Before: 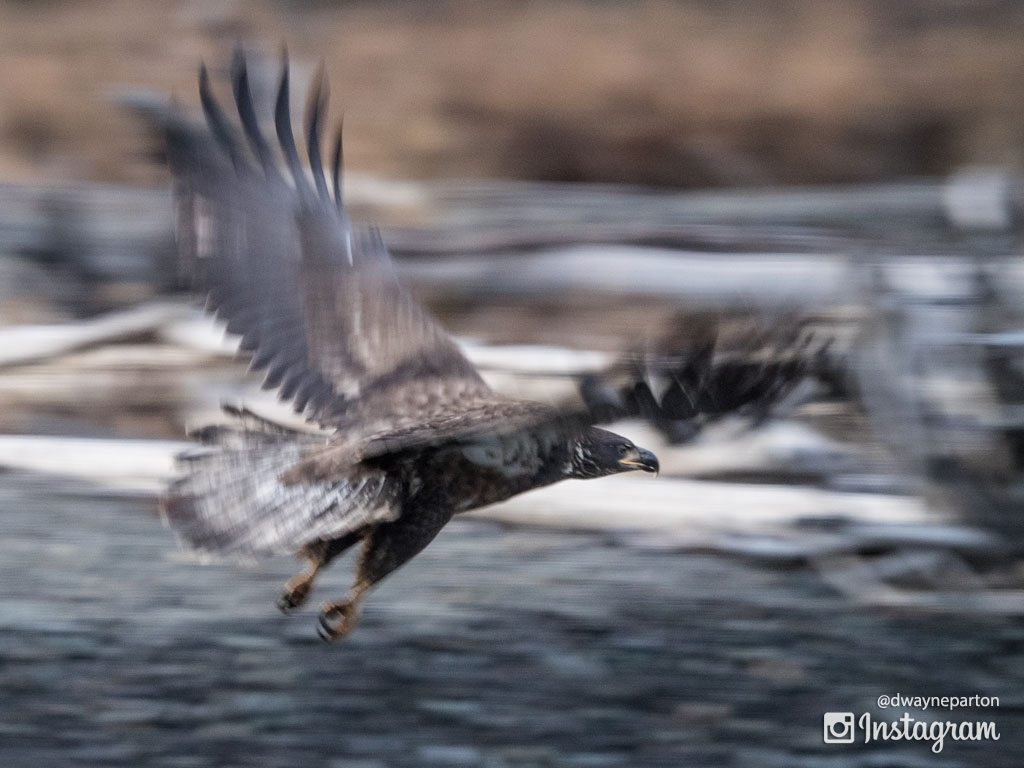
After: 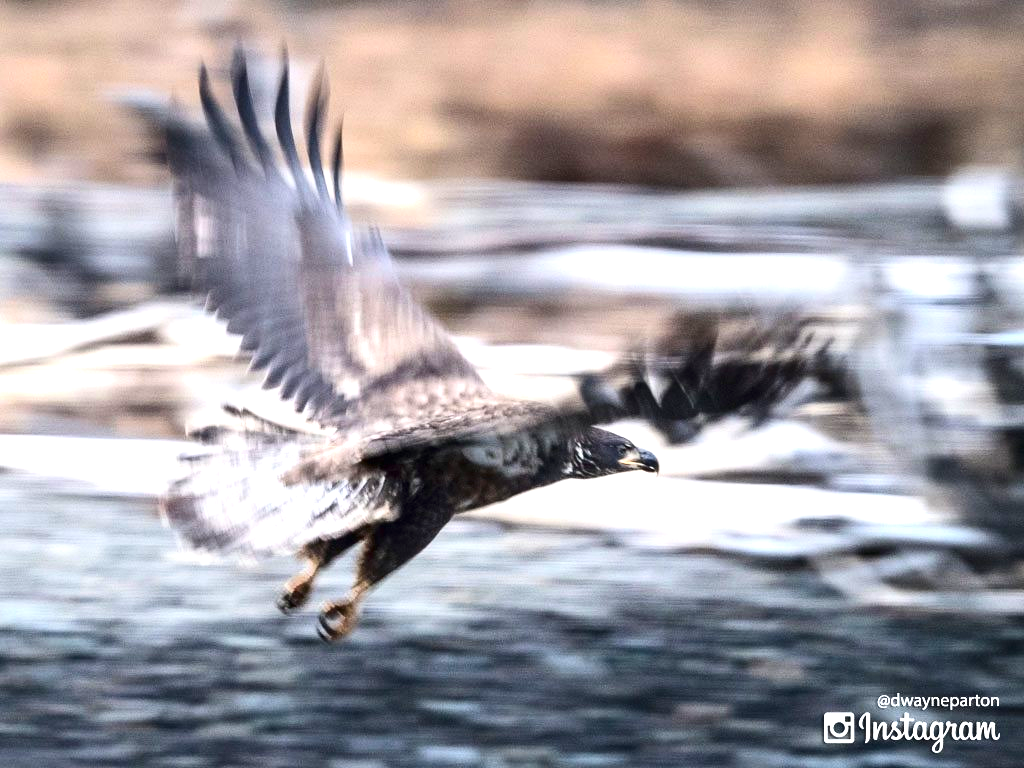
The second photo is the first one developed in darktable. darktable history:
contrast brightness saturation: contrast 0.201, brightness -0.107, saturation 0.101
exposure: black level correction 0, exposure 1.333 EV, compensate highlight preservation false
